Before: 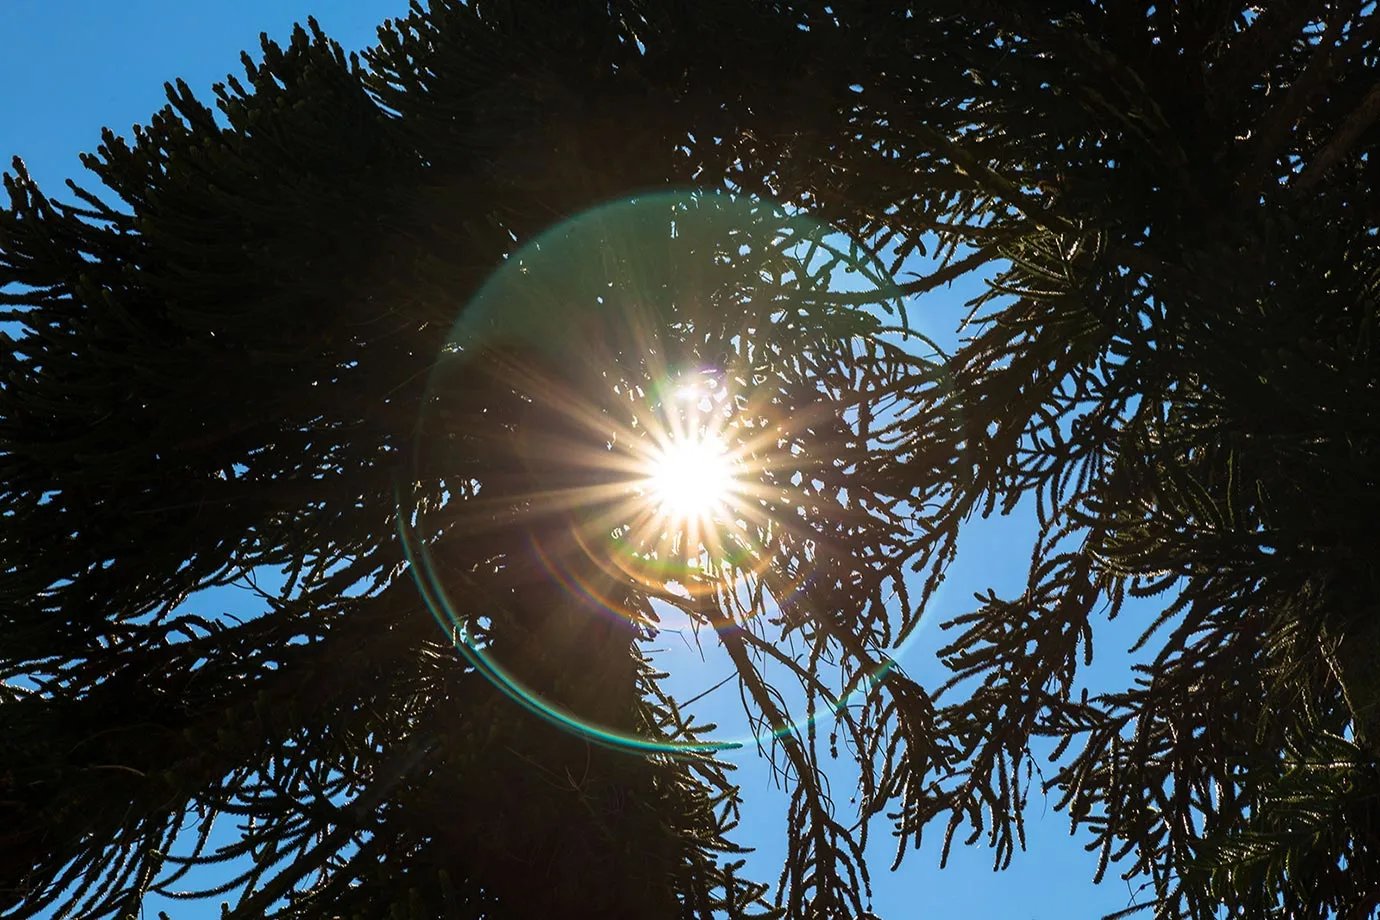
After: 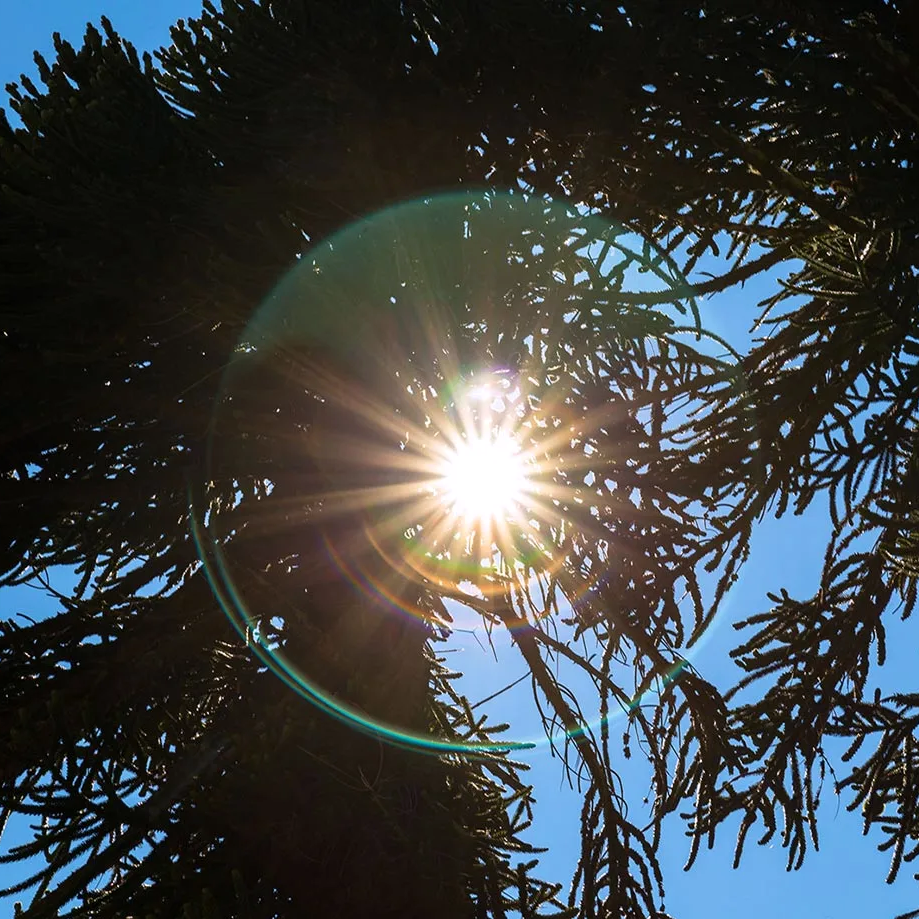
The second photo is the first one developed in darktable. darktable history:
crop and rotate: left 15.055%, right 18.278%
white balance: red 1.009, blue 1.027
